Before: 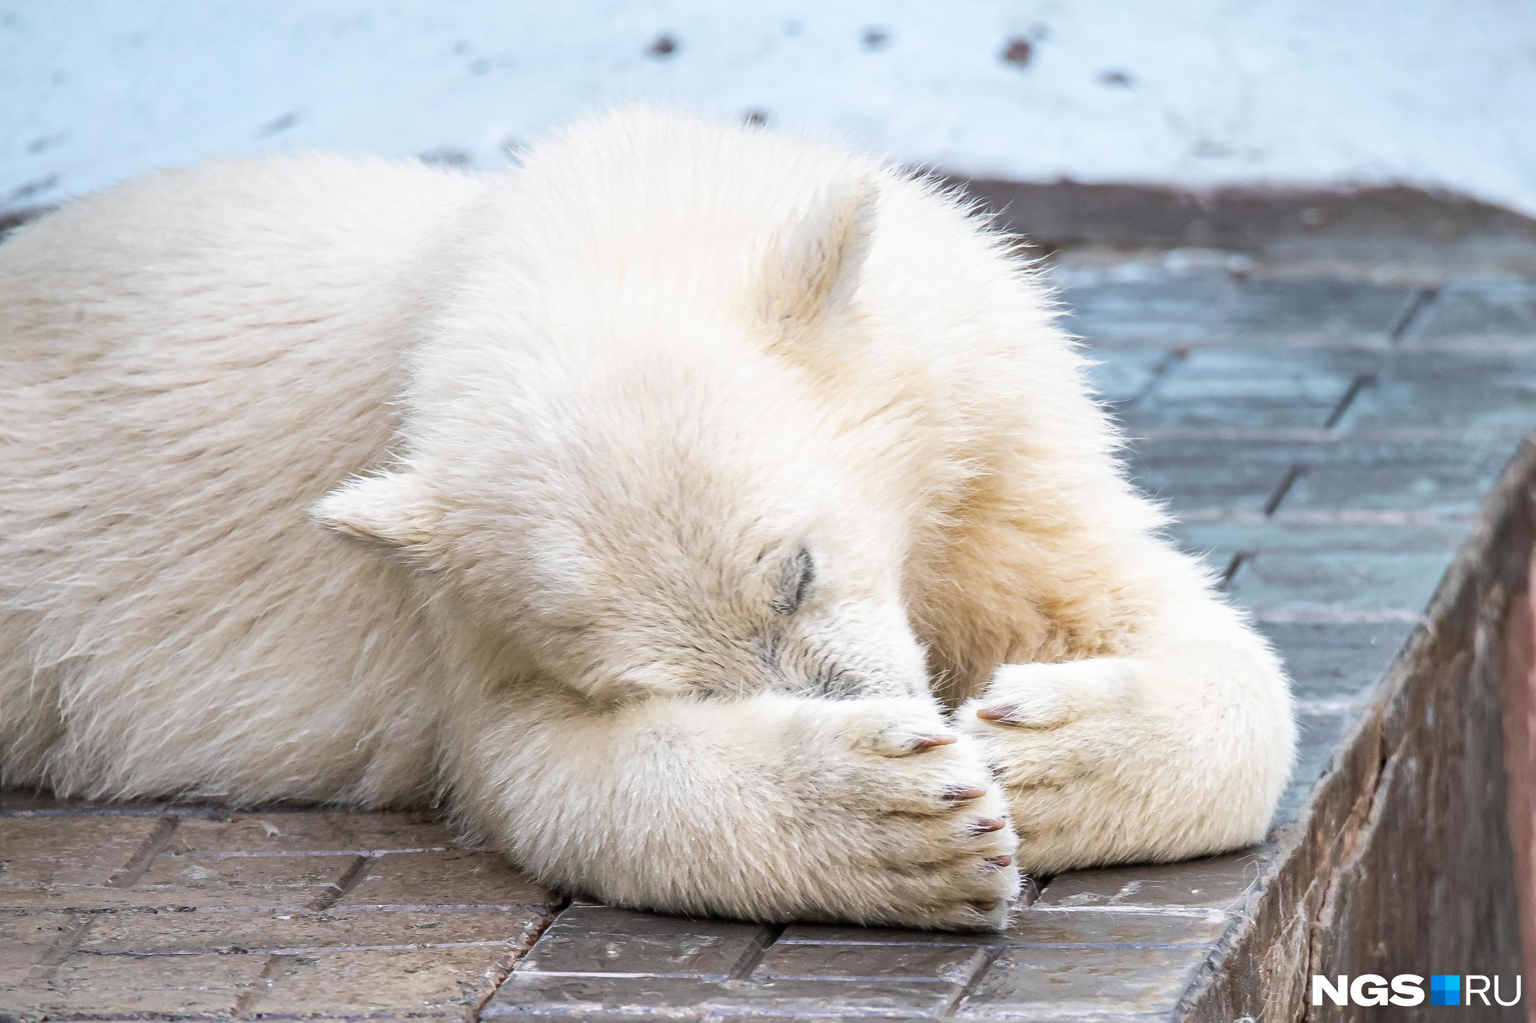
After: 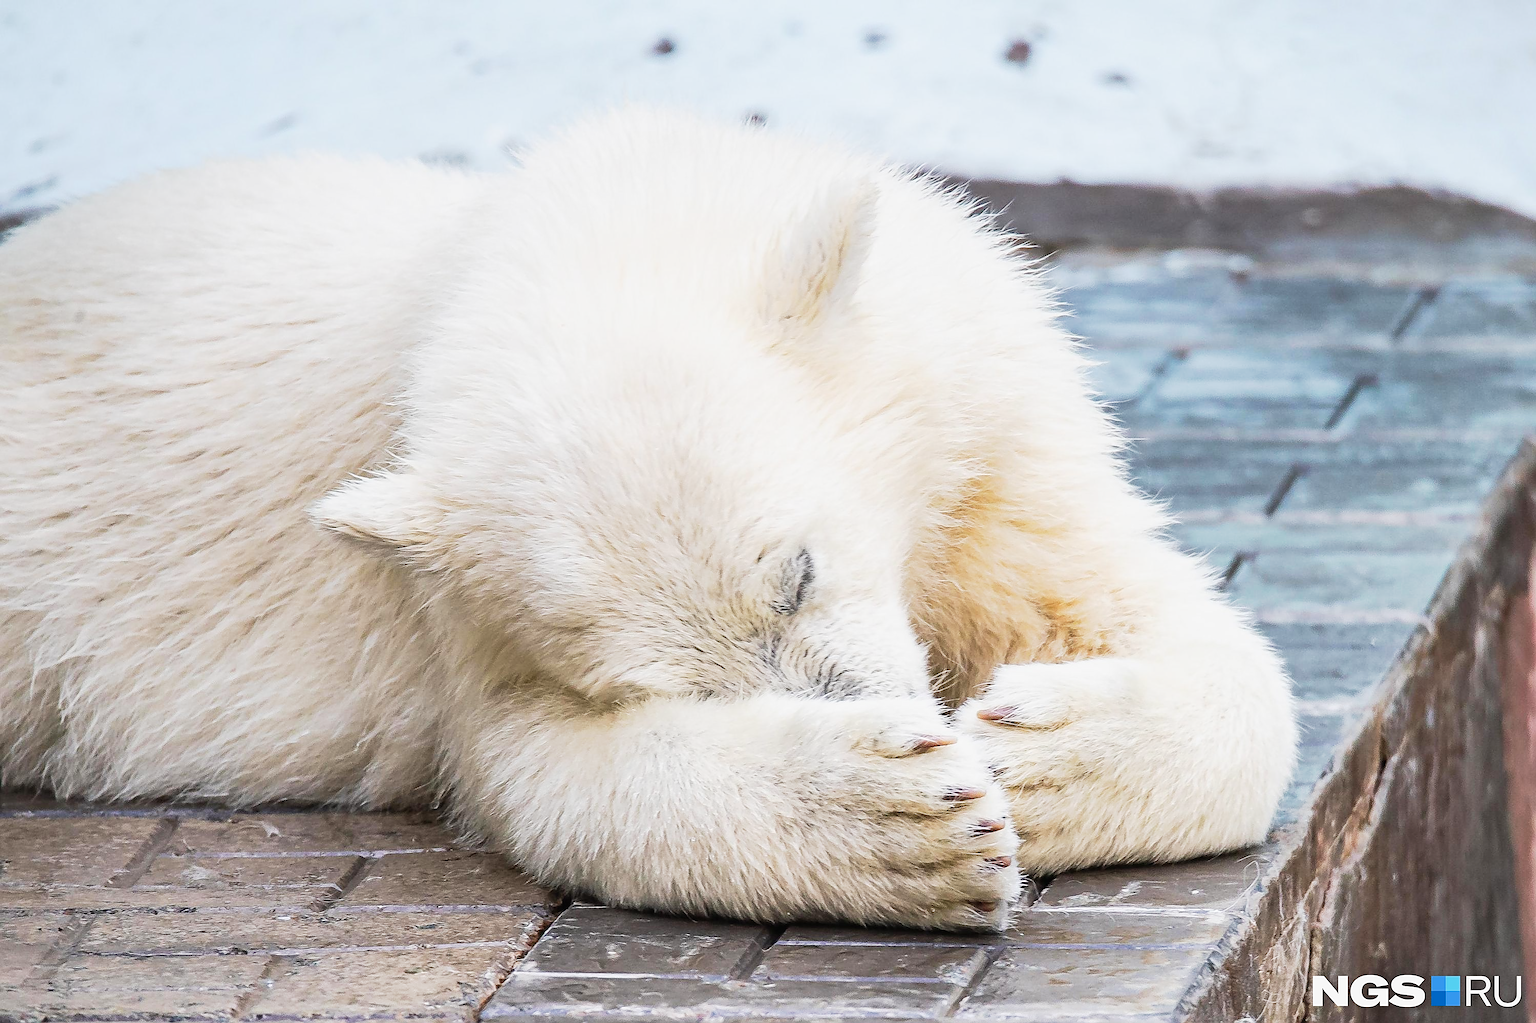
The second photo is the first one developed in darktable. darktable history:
sharpen: radius 1.386, amount 1.259, threshold 0.725
tone curve: curves: ch0 [(0, 0.013) (0.104, 0.103) (0.258, 0.267) (0.448, 0.489) (0.709, 0.794) (0.895, 0.915) (0.994, 0.971)]; ch1 [(0, 0) (0.335, 0.298) (0.446, 0.416) (0.488, 0.488) (0.515, 0.504) (0.581, 0.615) (0.635, 0.661) (1, 1)]; ch2 [(0, 0) (0.314, 0.306) (0.436, 0.447) (0.502, 0.5) (0.538, 0.541) (0.568, 0.603) (0.641, 0.635) (0.717, 0.701) (1, 1)], preserve colors none
